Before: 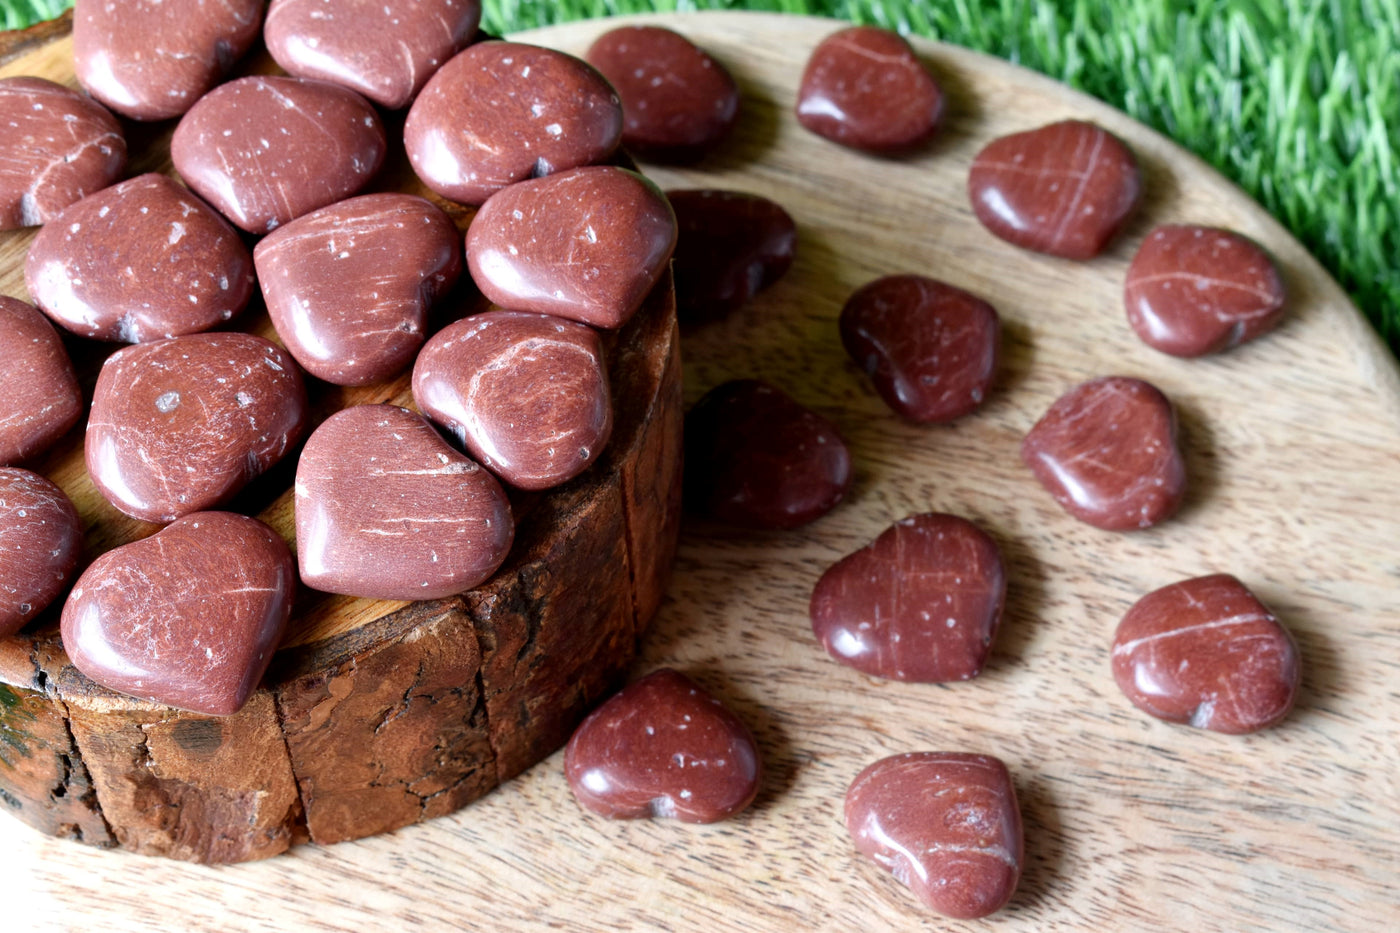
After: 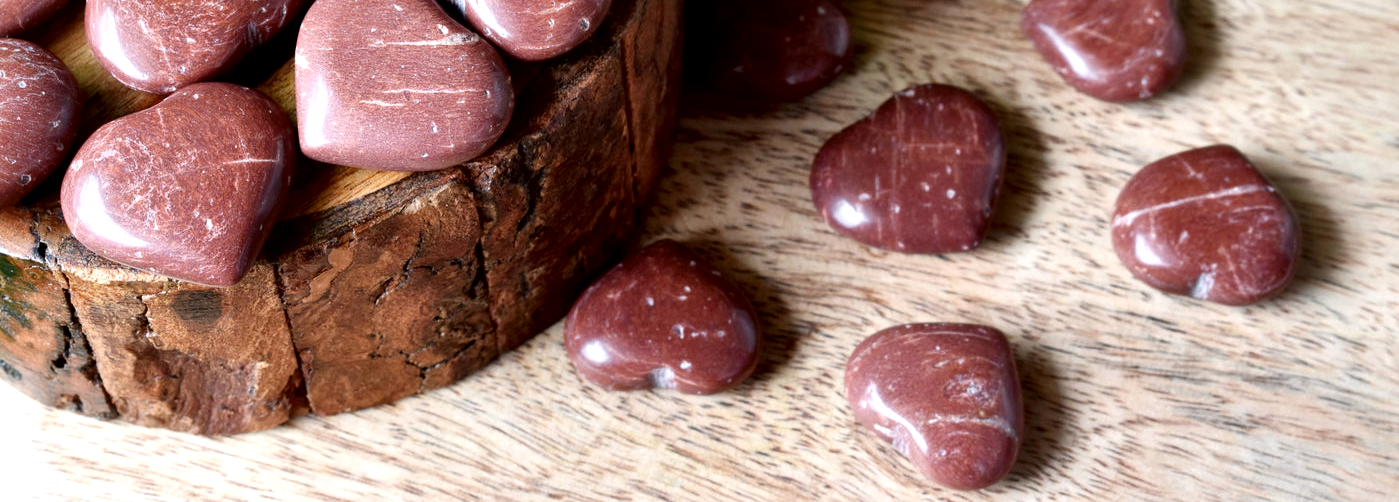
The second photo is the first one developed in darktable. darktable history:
tone equalizer: smoothing diameter 24.78%, edges refinement/feathering 10.01, preserve details guided filter
crop and rotate: top 46.177%, right 0.011%
local contrast: mode bilateral grid, contrast 99, coarseness 99, detail 165%, midtone range 0.2
